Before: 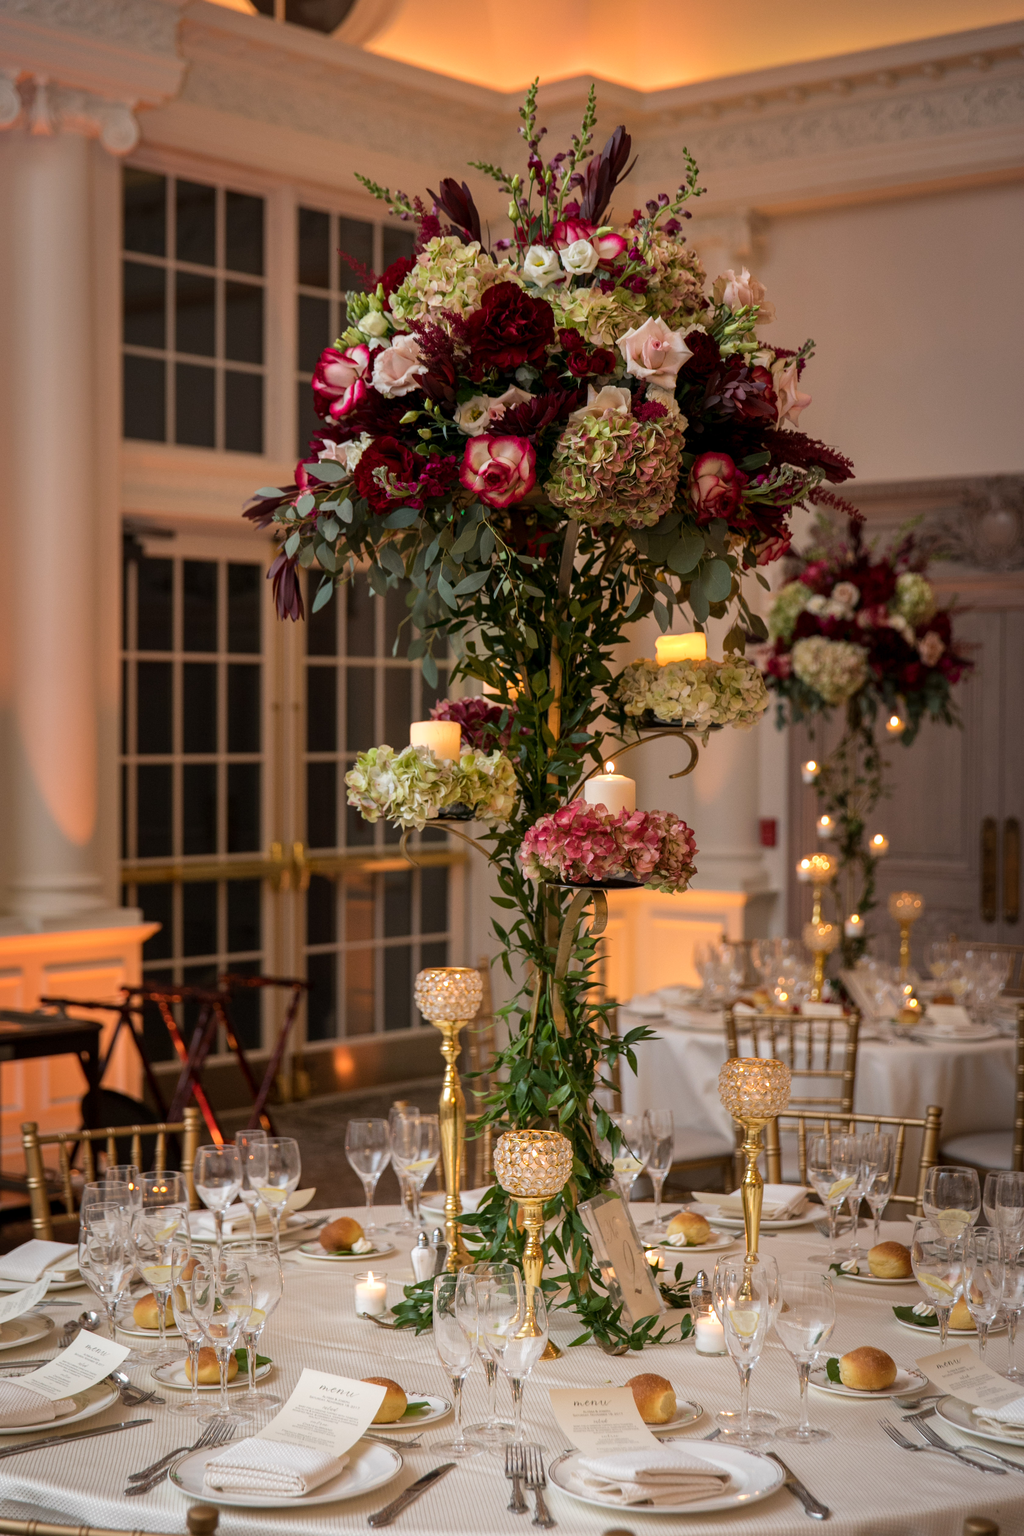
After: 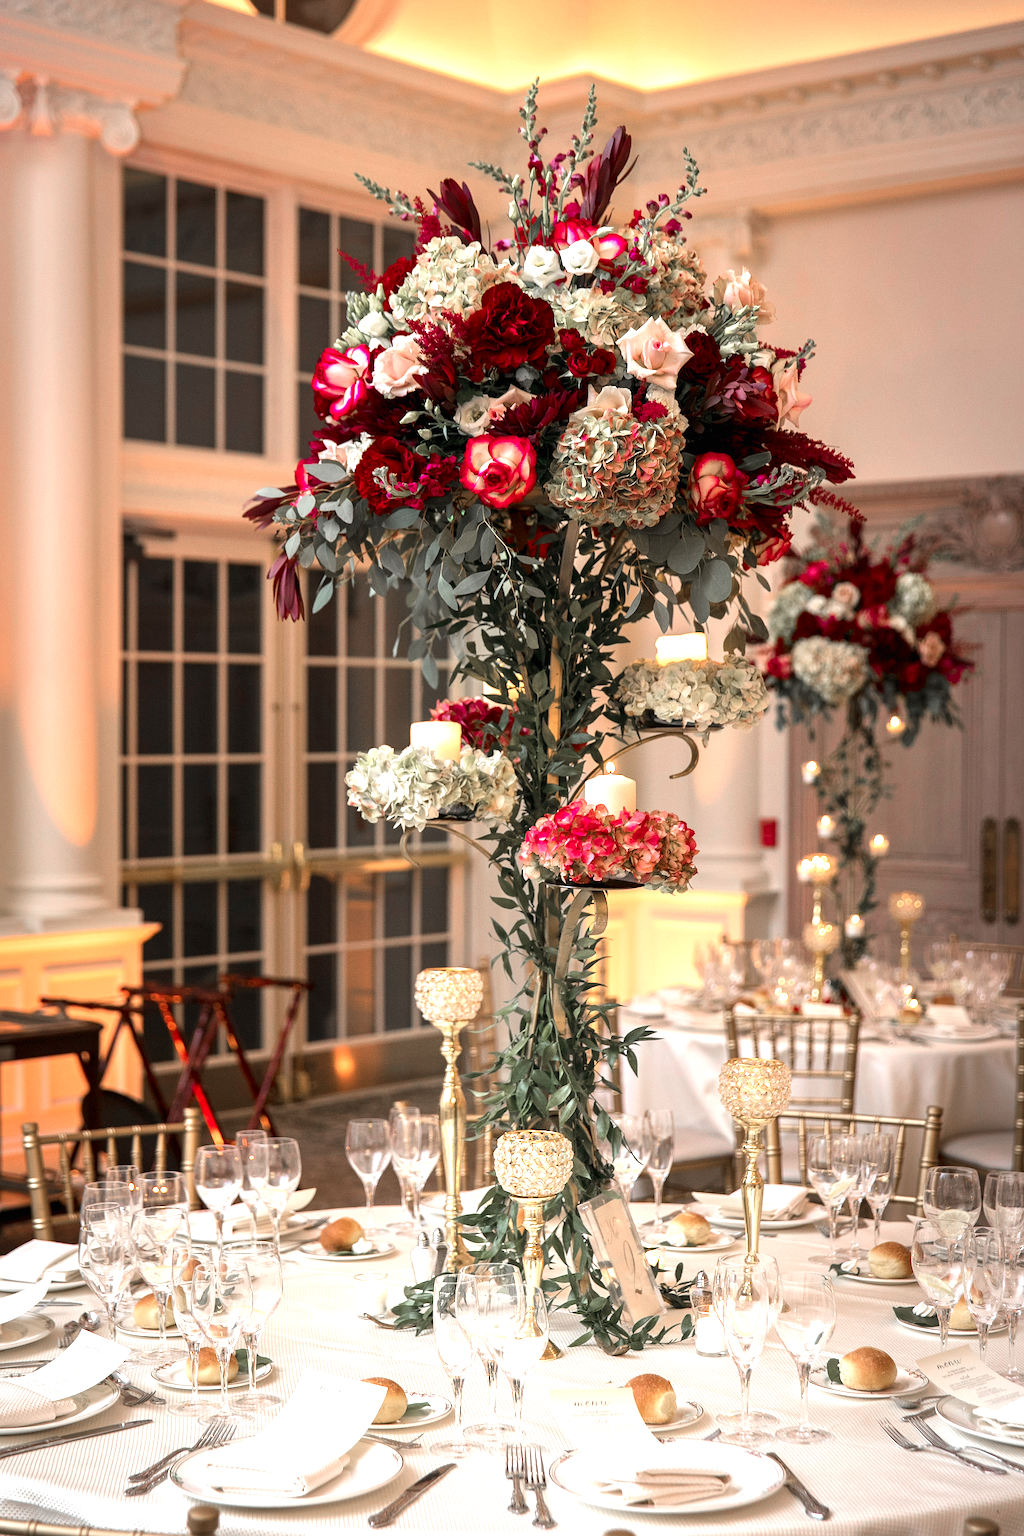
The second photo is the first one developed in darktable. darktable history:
color zones: curves: ch1 [(0, 0.708) (0.088, 0.648) (0.245, 0.187) (0.429, 0.326) (0.571, 0.498) (0.714, 0.5) (0.857, 0.5) (1, 0.708)]
sharpen: on, module defaults
exposure: black level correction 0, exposure 1.2 EV, compensate exposure bias true, compensate highlight preservation false
